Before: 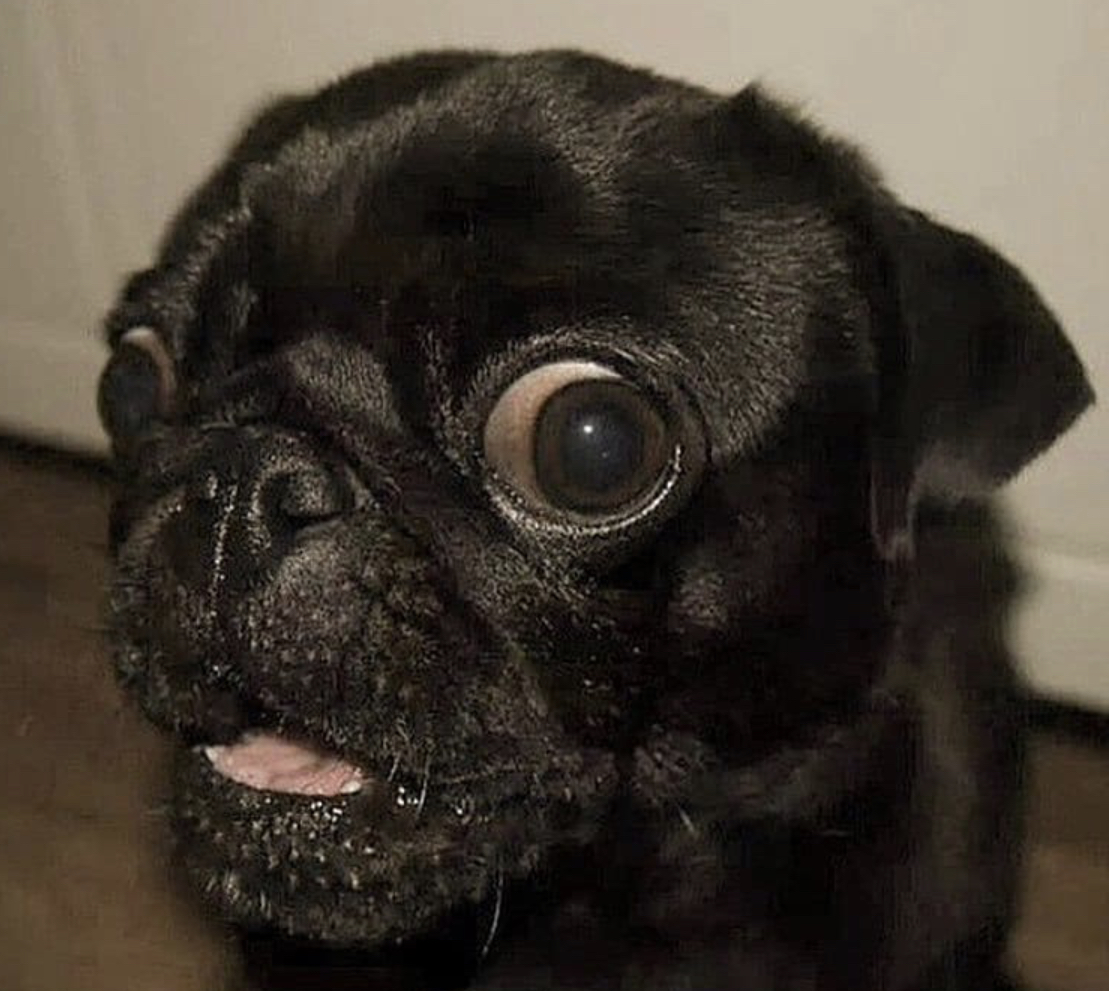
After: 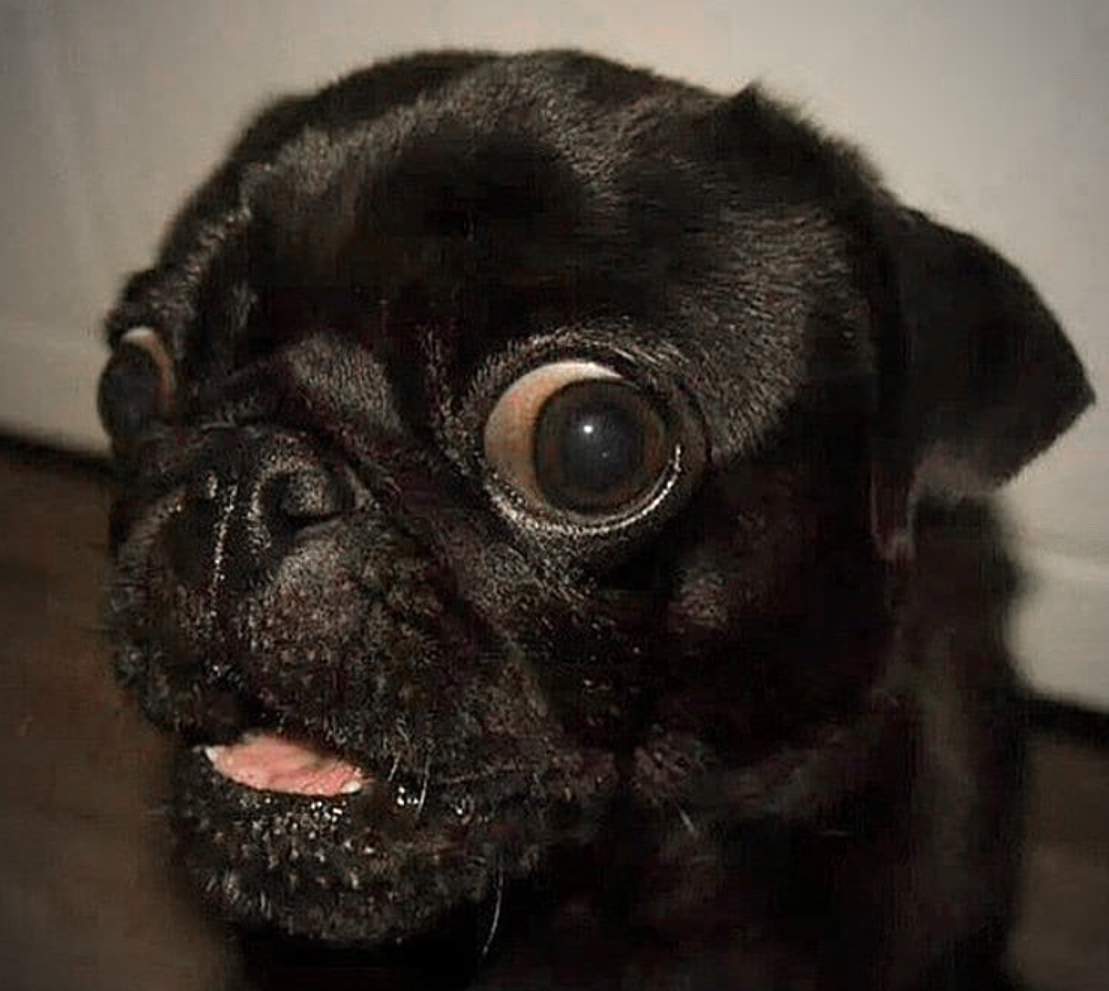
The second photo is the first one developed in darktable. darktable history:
tone equalizer: -8 EV -0.433 EV, -7 EV -0.395 EV, -6 EV -0.345 EV, -5 EV -0.197 EV, -3 EV 0.231 EV, -2 EV 0.337 EV, -1 EV 0.393 EV, +0 EV 0.435 EV, mask exposure compensation -0.508 EV
color zones: curves: ch0 [(0, 0.48) (0.209, 0.398) (0.305, 0.332) (0.429, 0.493) (0.571, 0.5) (0.714, 0.5) (0.857, 0.5) (1, 0.48)]; ch1 [(0, 0.736) (0.143, 0.625) (0.225, 0.371) (0.429, 0.256) (0.571, 0.241) (0.714, 0.213) (0.857, 0.48) (1, 0.736)]; ch2 [(0, 0.448) (0.143, 0.498) (0.286, 0.5) (0.429, 0.5) (0.571, 0.5) (0.714, 0.5) (0.857, 0.5) (1, 0.448)]
vignetting: unbound false
